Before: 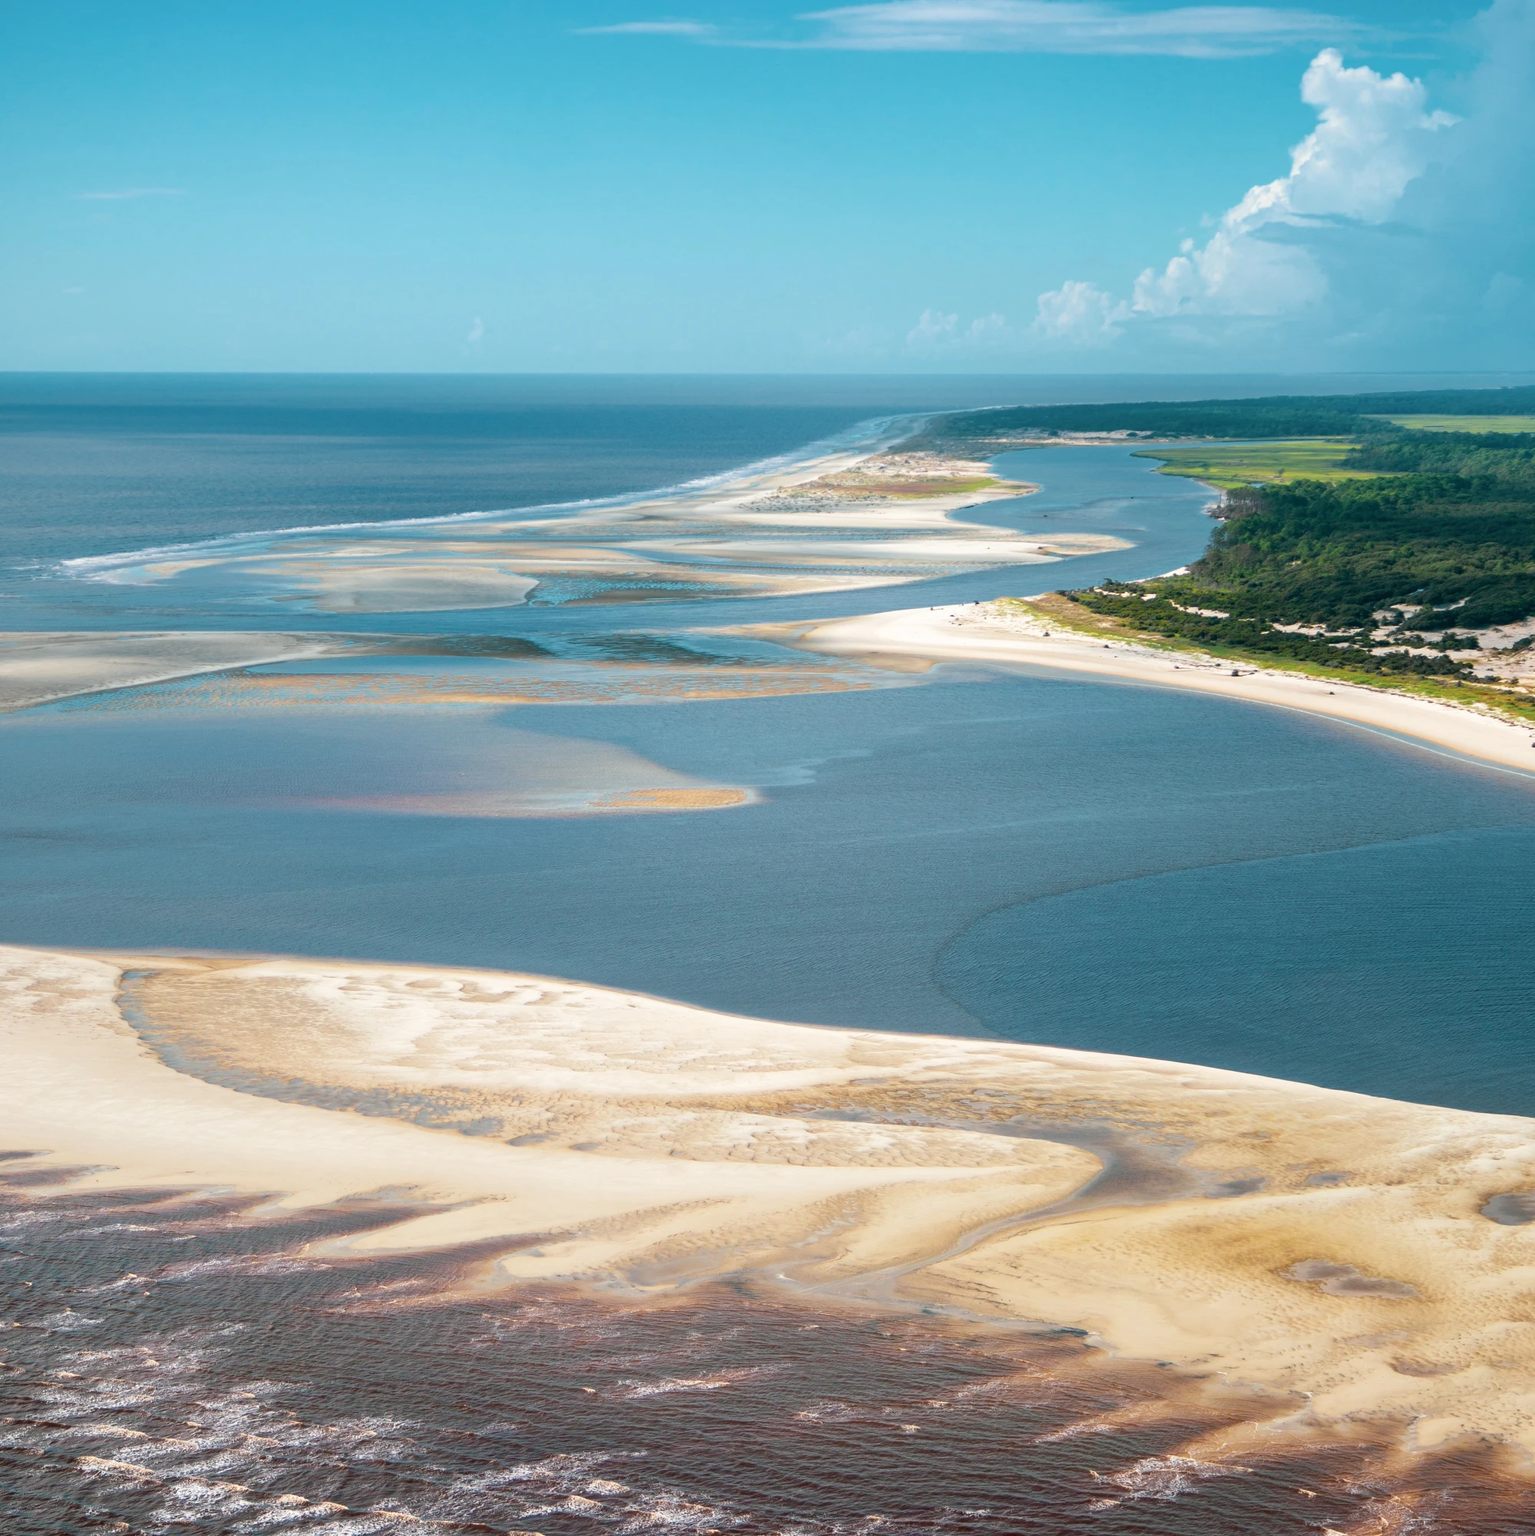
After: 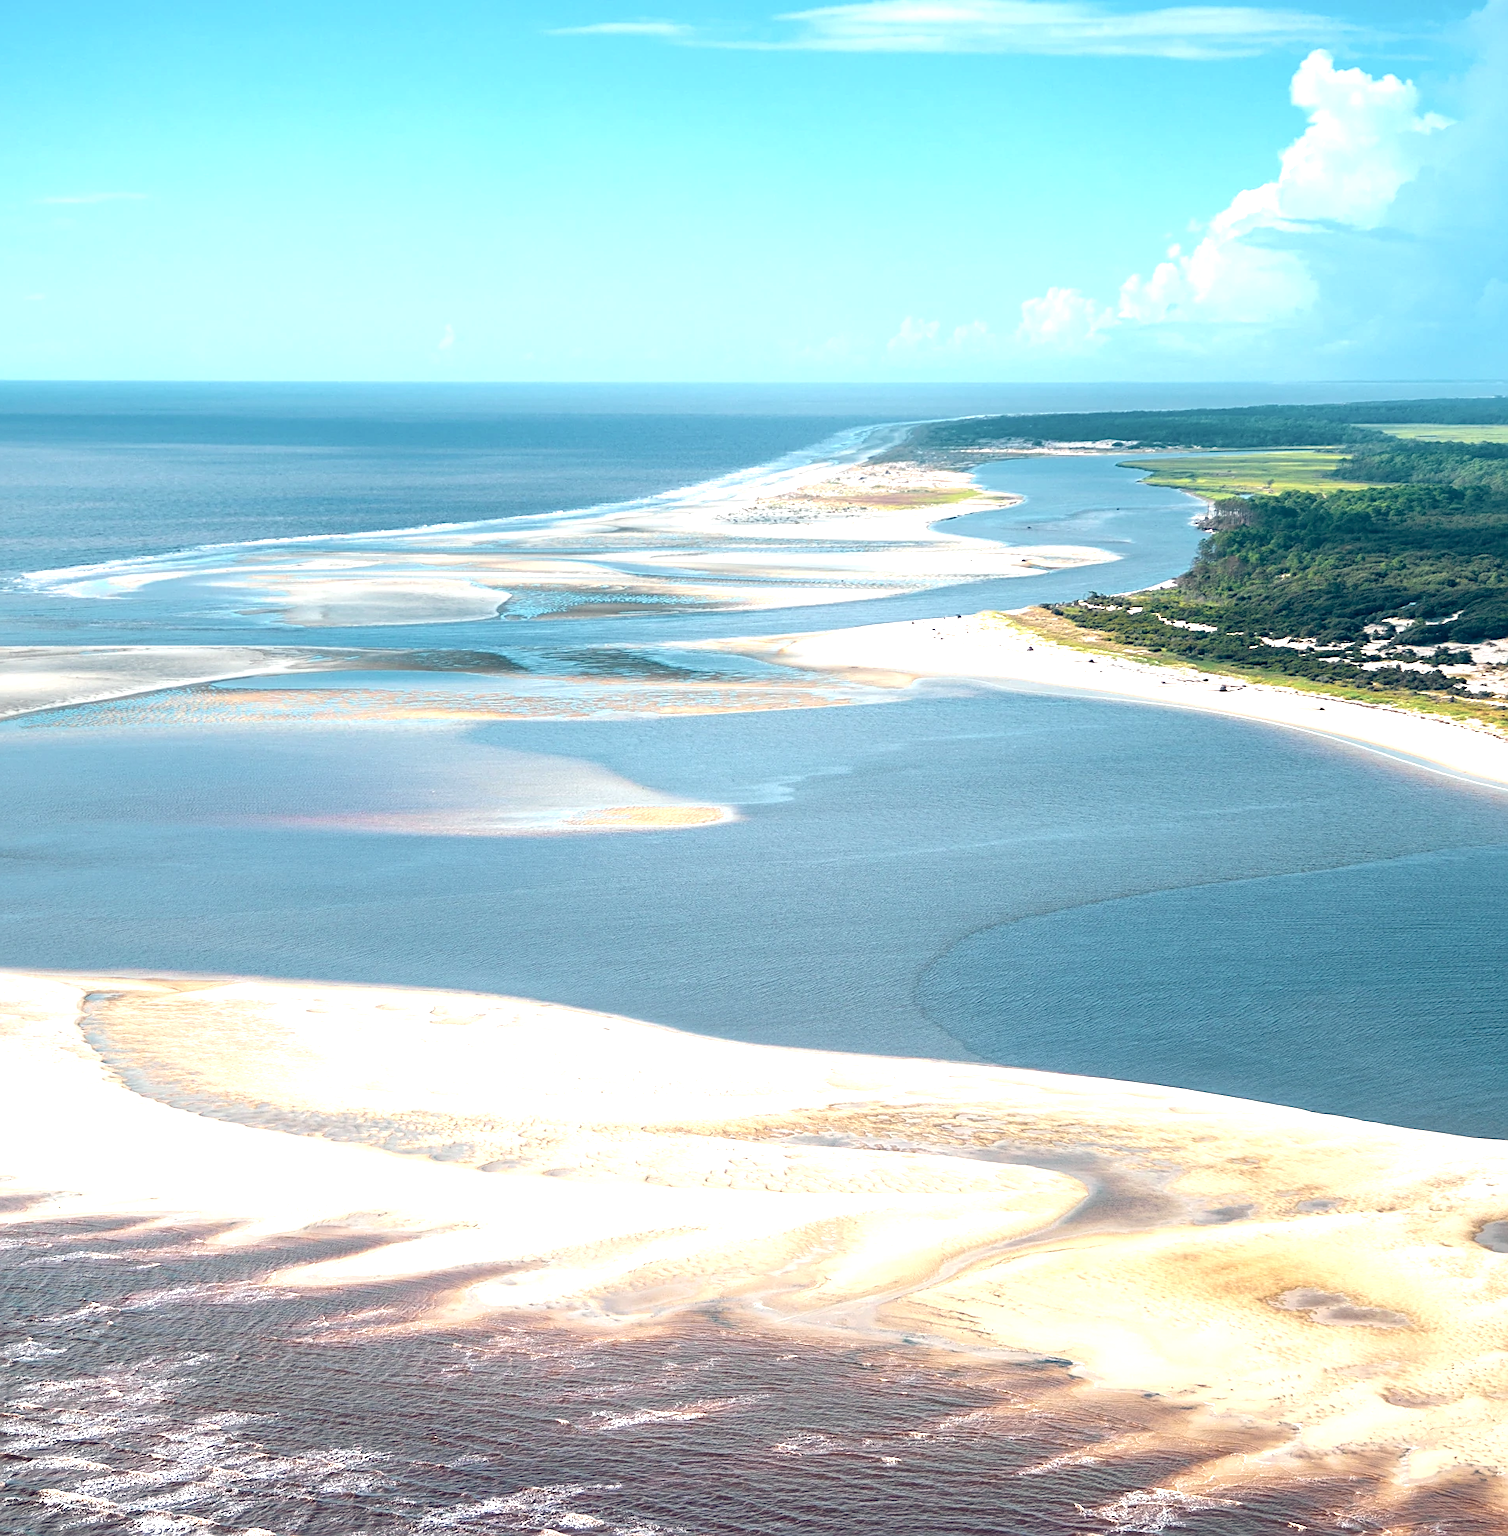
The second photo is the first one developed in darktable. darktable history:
sharpen: on, module defaults
crop and rotate: left 2.567%, right 1.306%, bottom 2.174%
color zones: curves: ch1 [(0, 0.525) (0.143, 0.556) (0.286, 0.52) (0.429, 0.5) (0.571, 0.5) (0.714, 0.5) (0.857, 0.503) (1, 0.525)], mix -137.72%
exposure: black level correction 0, exposure 0.95 EV, compensate highlight preservation false
color correction: highlights b* 0.022, saturation 0.767
color balance rgb: shadows lift › chroma 2.032%, shadows lift › hue 250.62°, global offset › luminance -0.285%, global offset › chroma 0.303%, global offset › hue 260.1°, perceptual saturation grading › global saturation 10.288%, global vibrance 3.816%
